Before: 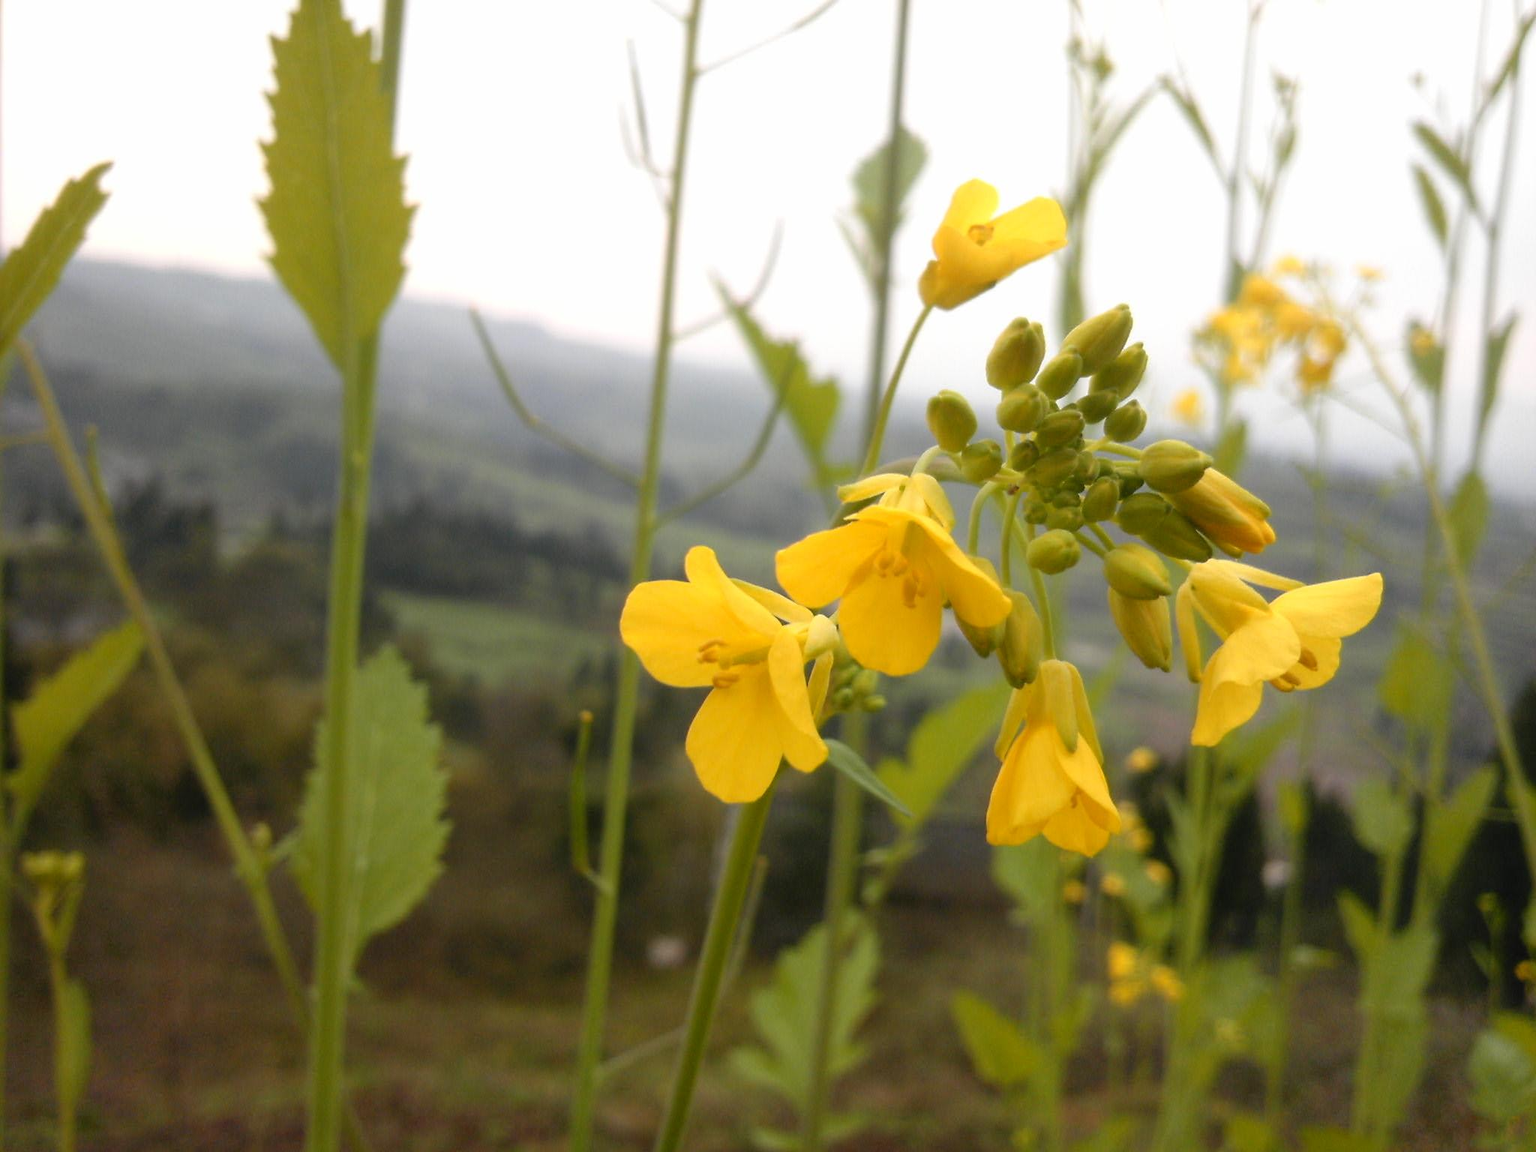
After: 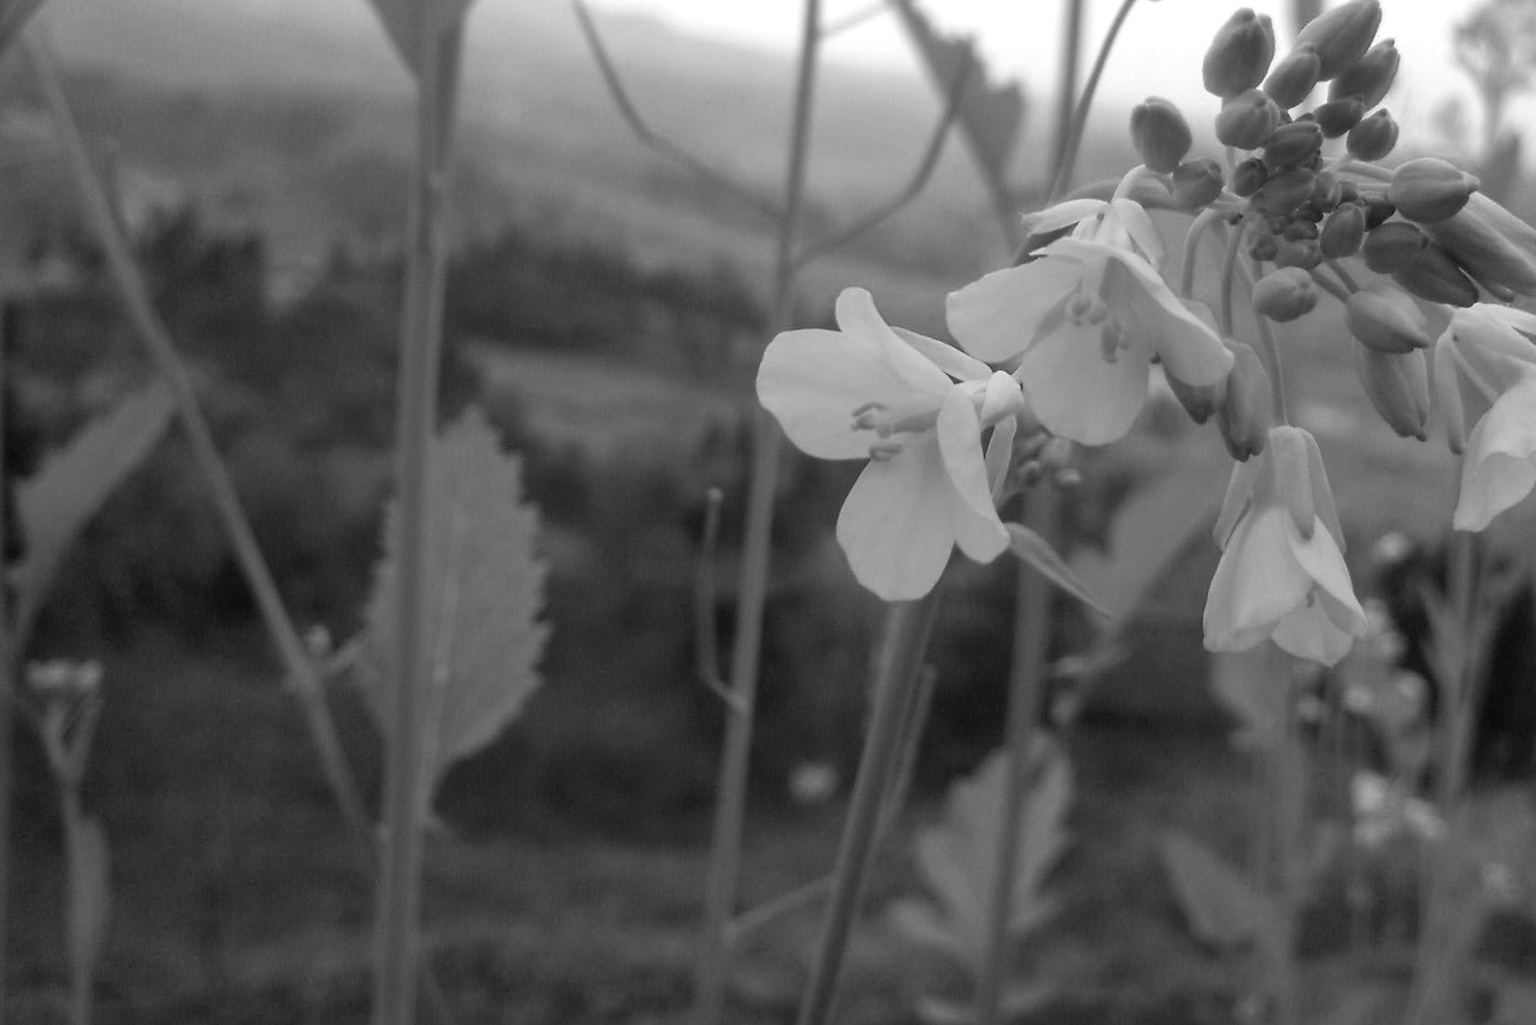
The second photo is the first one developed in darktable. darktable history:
color calibration: output gray [0.18, 0.41, 0.41, 0], illuminant as shot in camera, x 0.358, y 0.373, temperature 4628.91 K, saturation algorithm version 1 (2020)
crop: top 26.958%, right 18.004%
local contrast: highlights 105%, shadows 102%, detail 119%, midtone range 0.2
